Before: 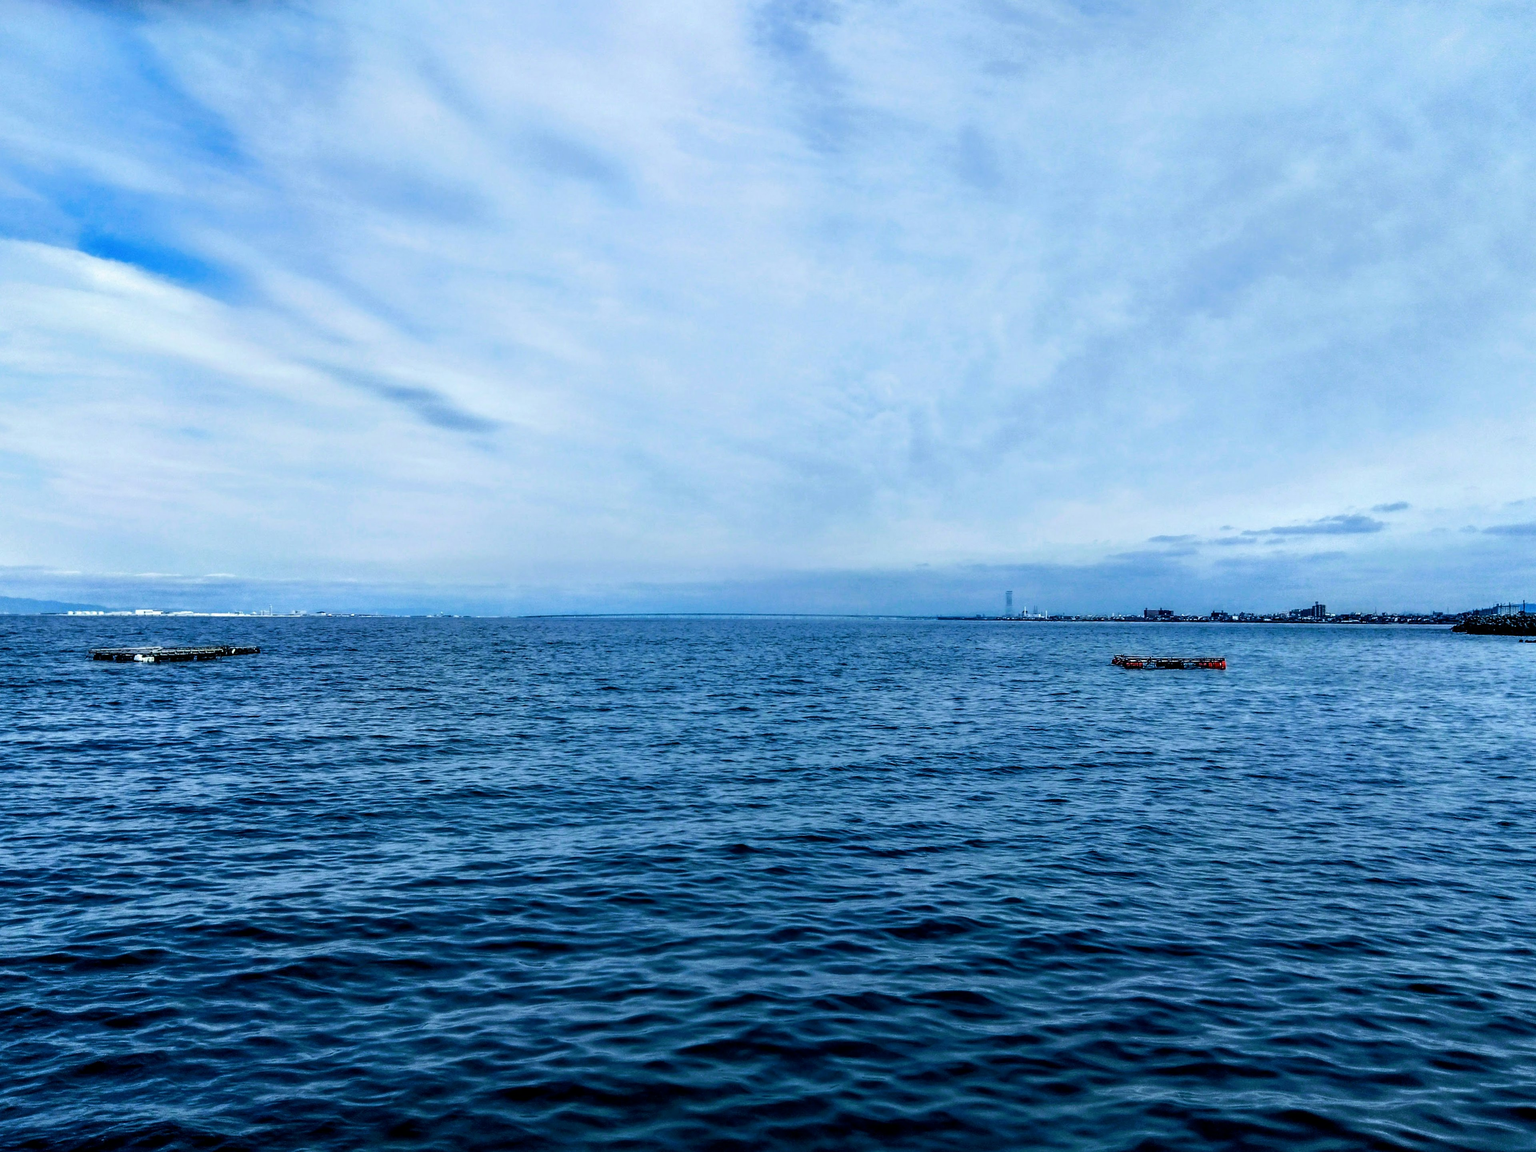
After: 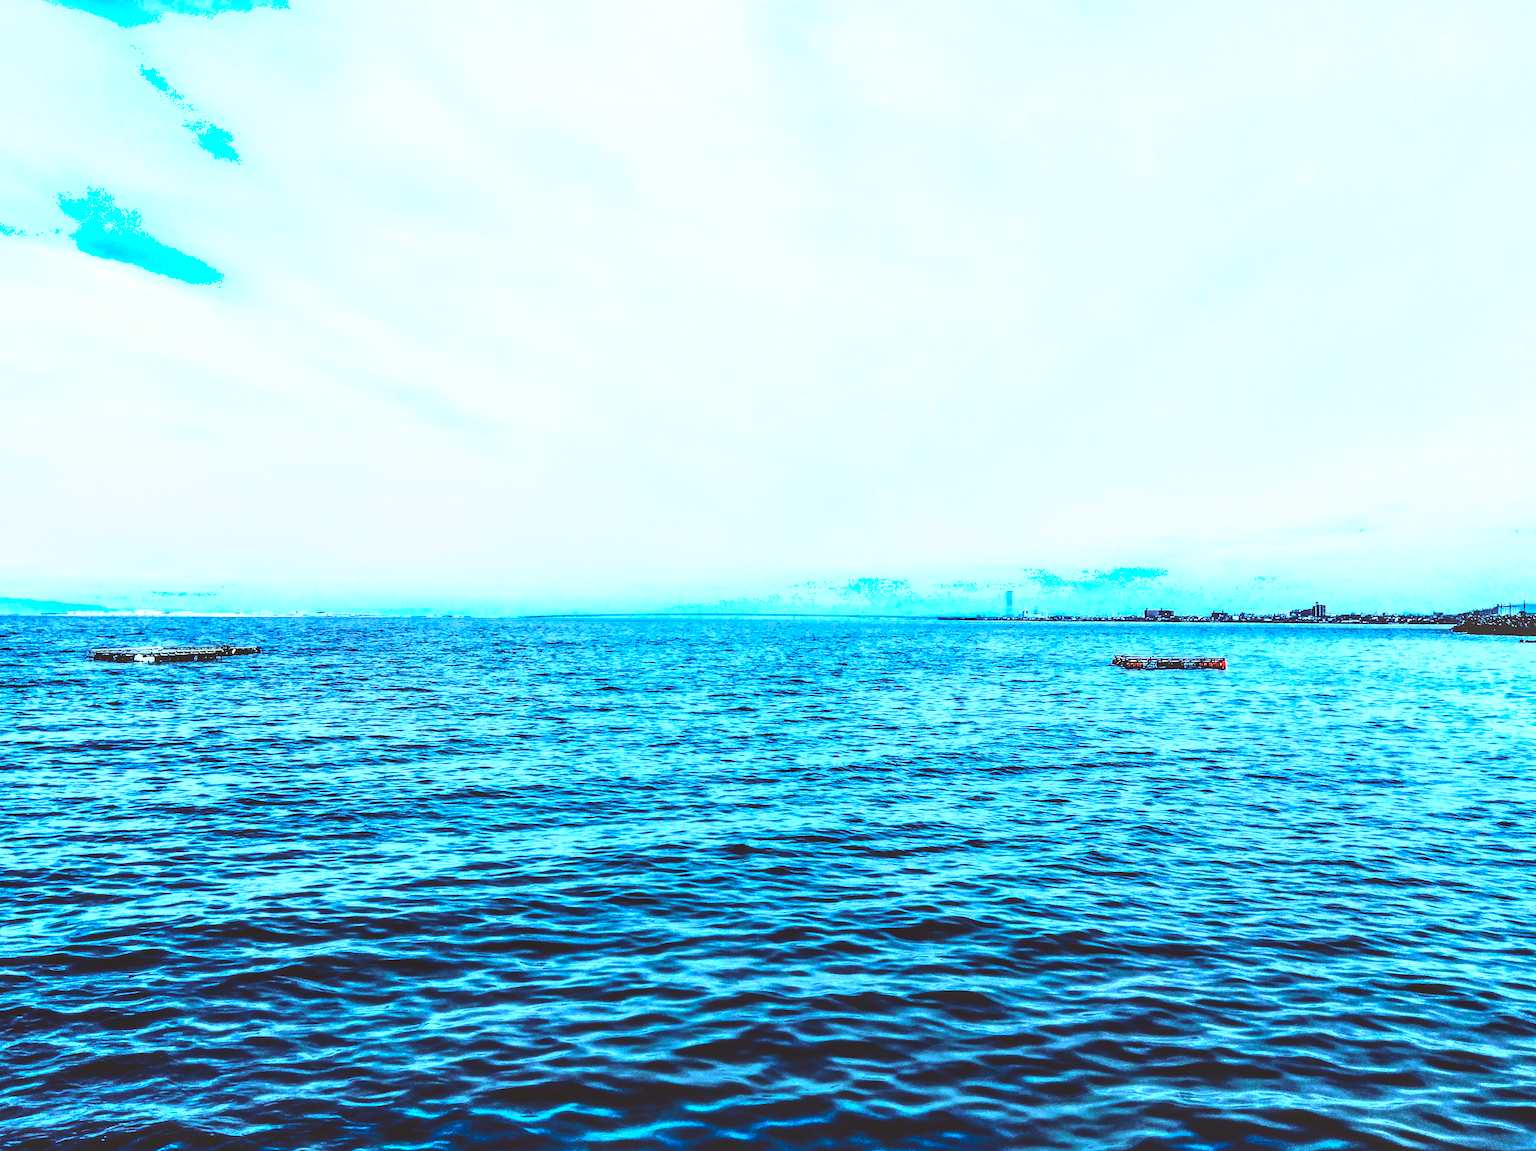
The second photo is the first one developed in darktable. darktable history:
local contrast: highlights 48%, shadows 0%, detail 100%
rgb curve: curves: ch0 [(0, 0) (0.21, 0.15) (0.24, 0.21) (0.5, 0.75) (0.75, 0.96) (0.89, 0.99) (1, 1)]; ch1 [(0, 0.02) (0.21, 0.13) (0.25, 0.2) (0.5, 0.67) (0.75, 0.9) (0.89, 0.97) (1, 1)]; ch2 [(0, 0.02) (0.21, 0.13) (0.25, 0.2) (0.5, 0.67) (0.75, 0.9) (0.89, 0.97) (1, 1)], compensate middle gray true
color balance rgb: perceptual saturation grading › global saturation 25%, perceptual brilliance grading › mid-tones 10%, perceptual brilliance grading › shadows 15%, global vibrance 20%
color correction: highlights a* -0.95, highlights b* 4.5, shadows a* 3.55
shadows and highlights: radius 44.78, white point adjustment 6.64, compress 79.65%, highlights color adjustment 78.42%, soften with gaussian
